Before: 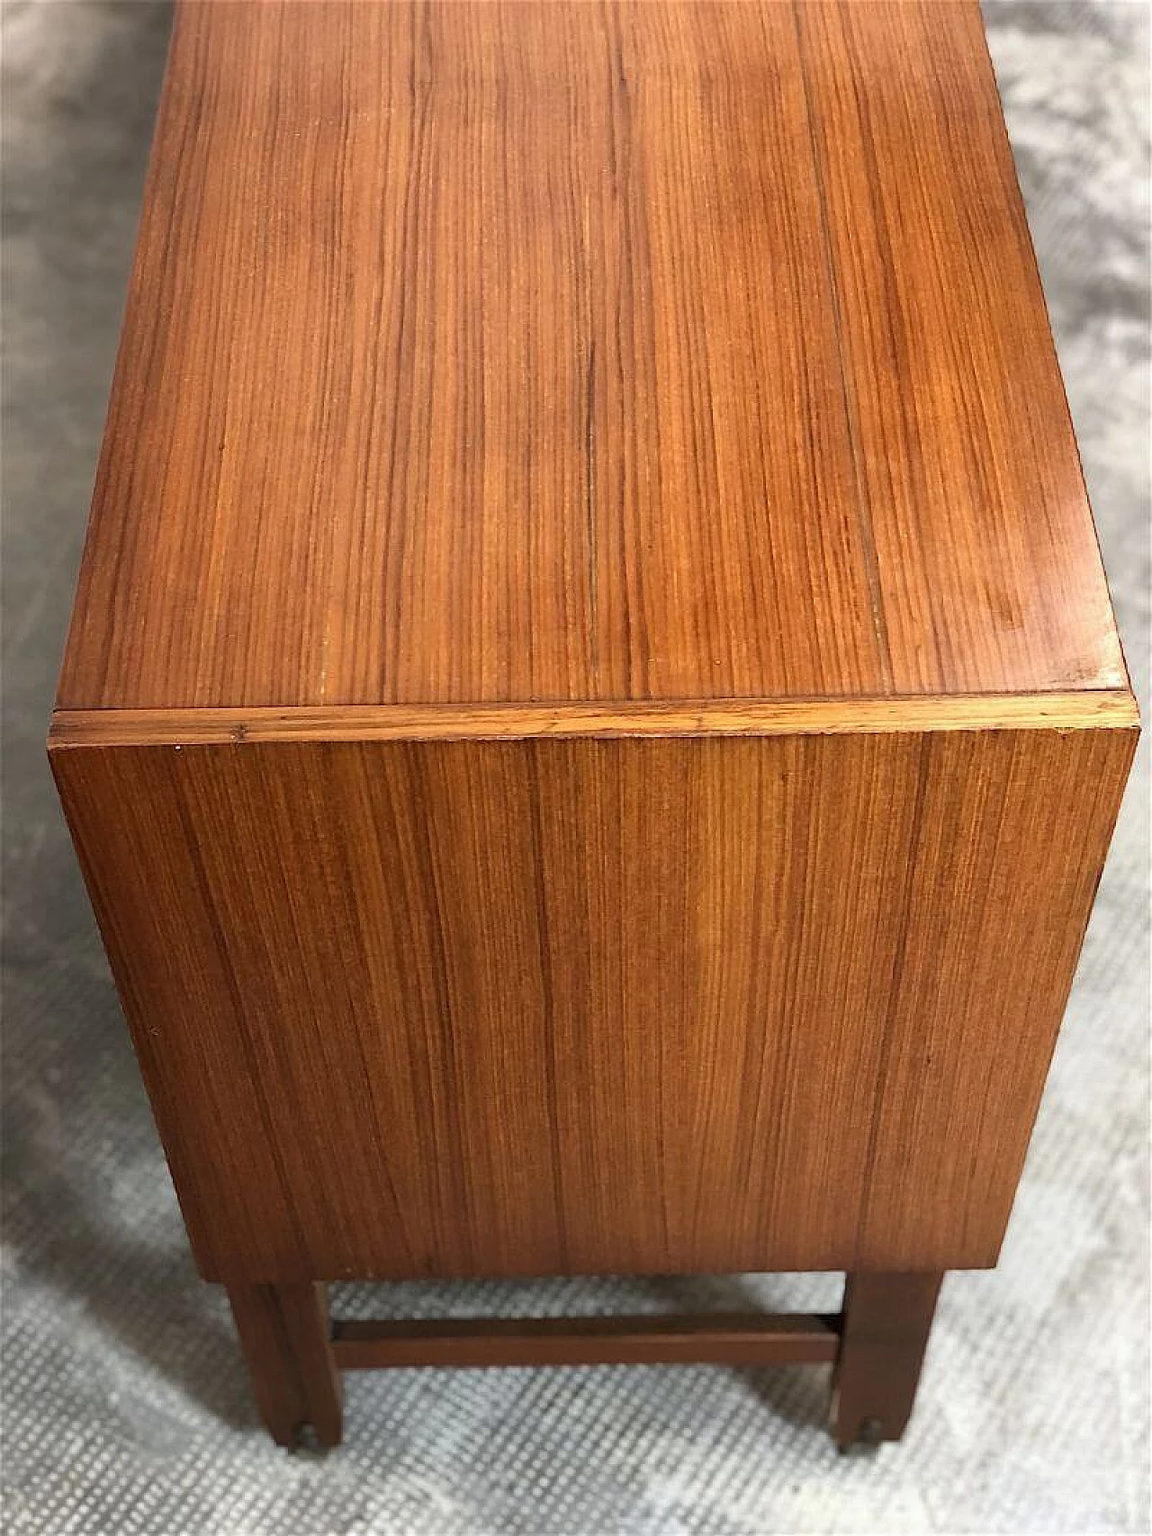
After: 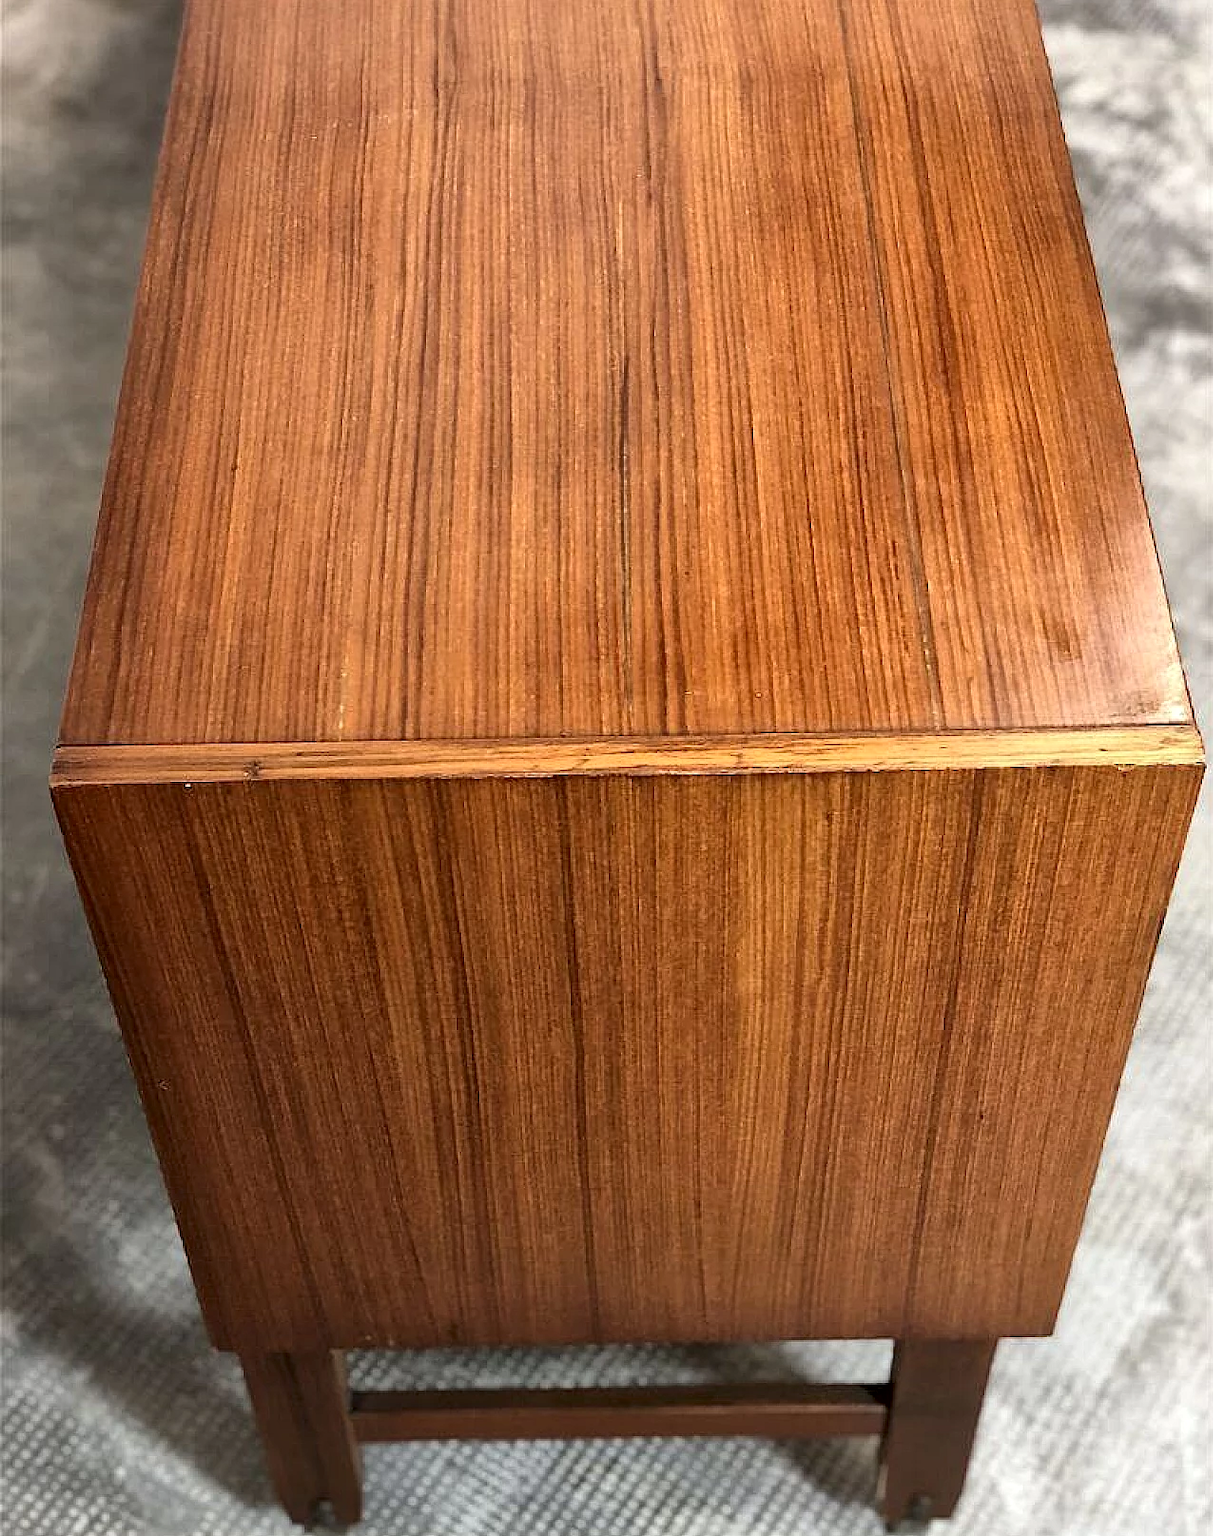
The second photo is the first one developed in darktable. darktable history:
crop: top 0.329%, right 0.258%, bottom 5.035%
local contrast: mode bilateral grid, contrast 20, coarseness 50, detail 149%, midtone range 0.2
